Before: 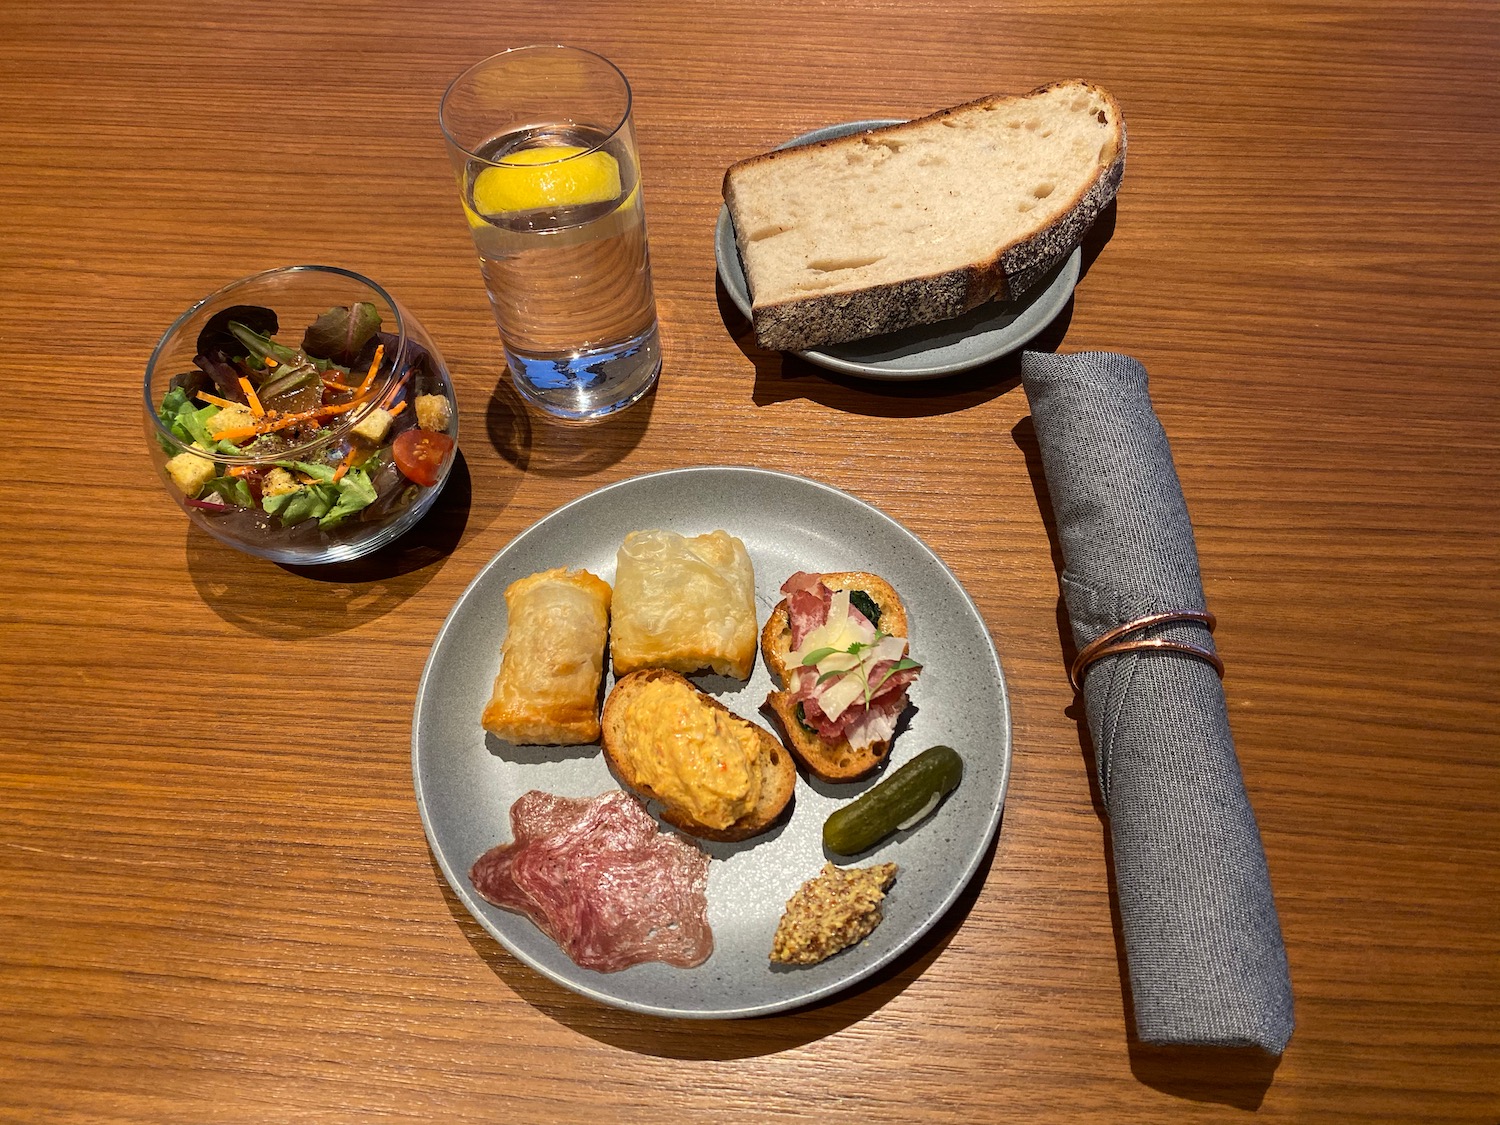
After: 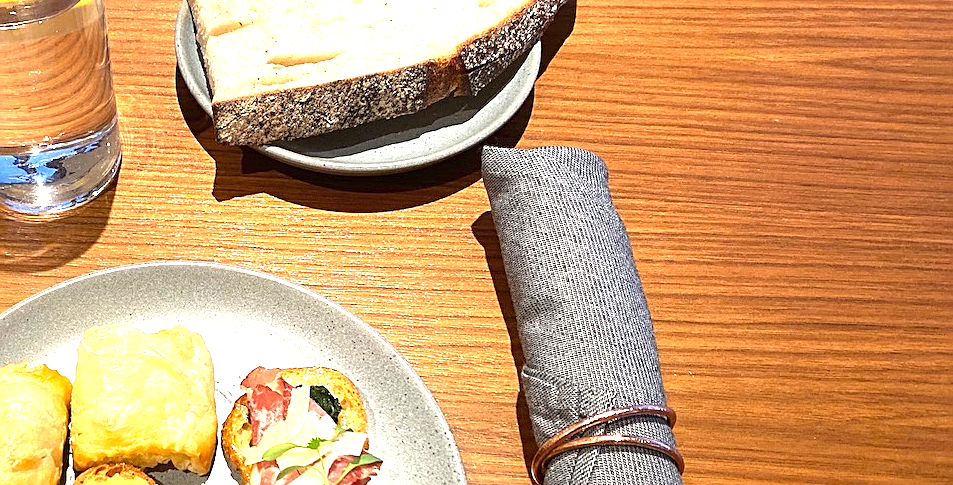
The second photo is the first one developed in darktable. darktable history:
exposure: black level correction 0, exposure 1.463 EV, compensate exposure bias true, compensate highlight preservation false
crop: left 36.006%, top 18.31%, right 0.423%, bottom 38.202%
sharpen: on, module defaults
